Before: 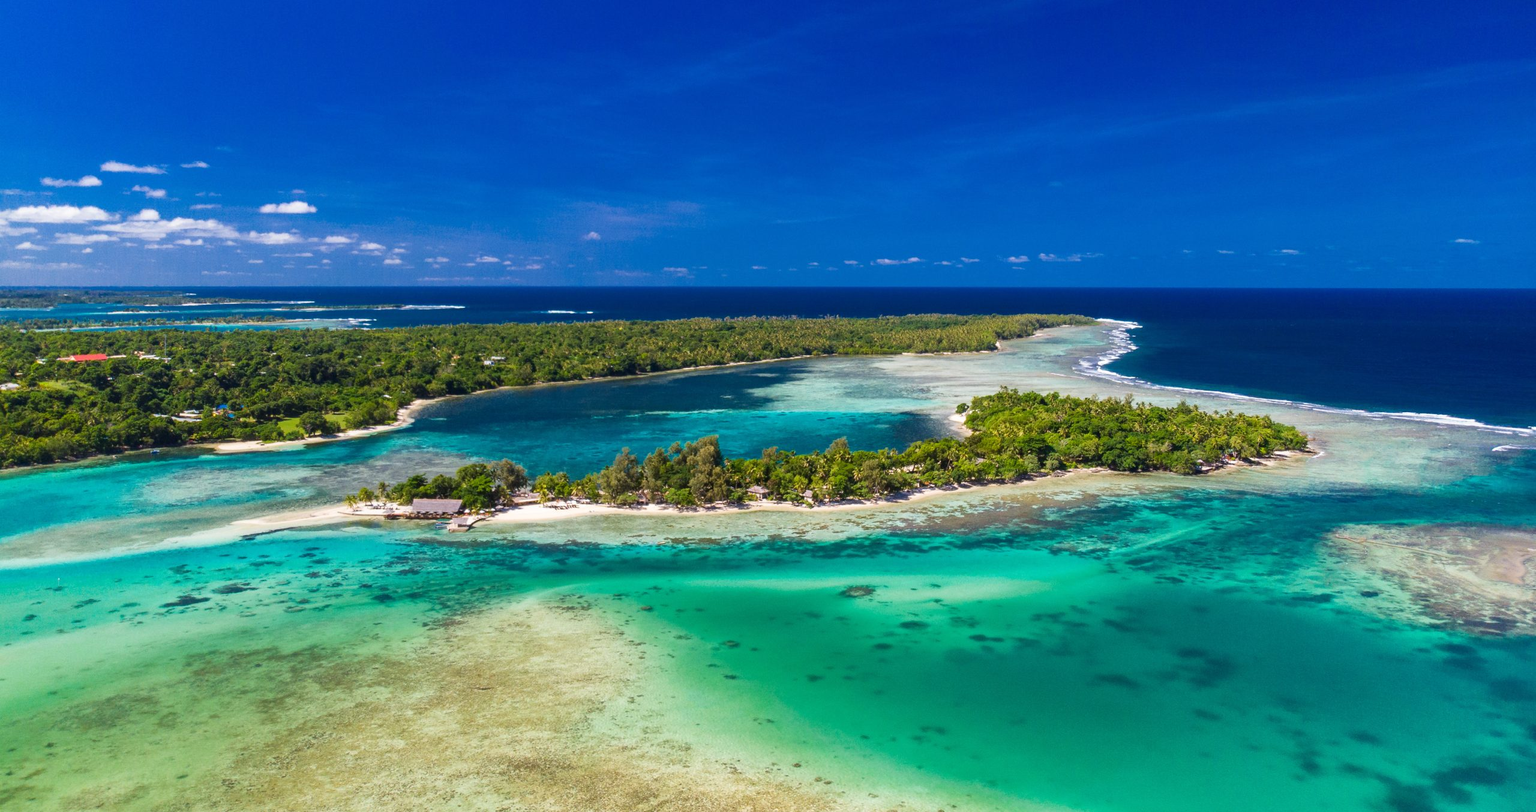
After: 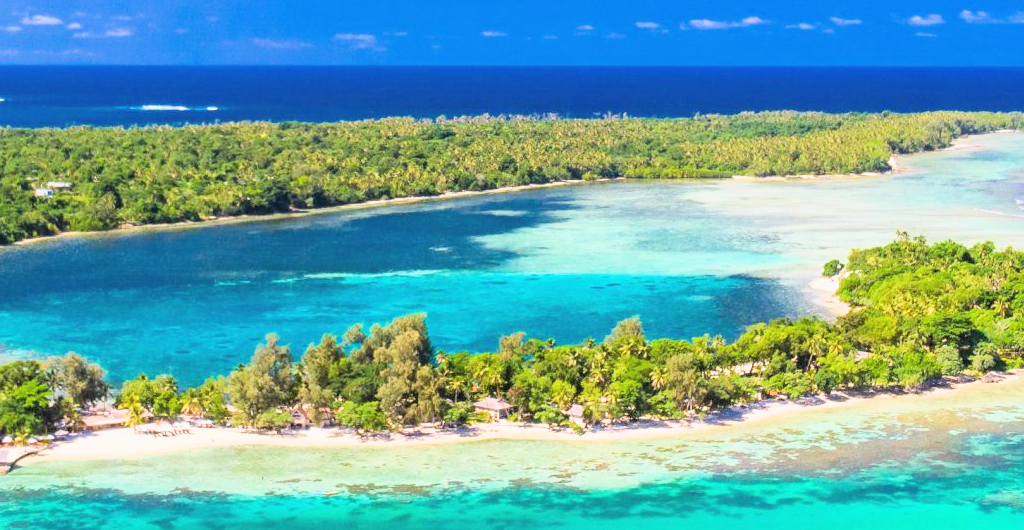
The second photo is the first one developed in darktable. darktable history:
exposure: black level correction -0.001, exposure 1.352 EV, compensate highlight preservation false
crop: left 30.122%, top 30.471%, right 29.848%, bottom 30.299%
tone equalizer: -8 EV -0.439 EV, -7 EV -0.414 EV, -6 EV -0.371 EV, -5 EV -0.195 EV, -3 EV 0.211 EV, -2 EV 0.313 EV, -1 EV 0.399 EV, +0 EV 0.431 EV
filmic rgb: black relative exposure -16 EV, white relative exposure 6.91 EV, hardness 4.7, color science v6 (2022)
